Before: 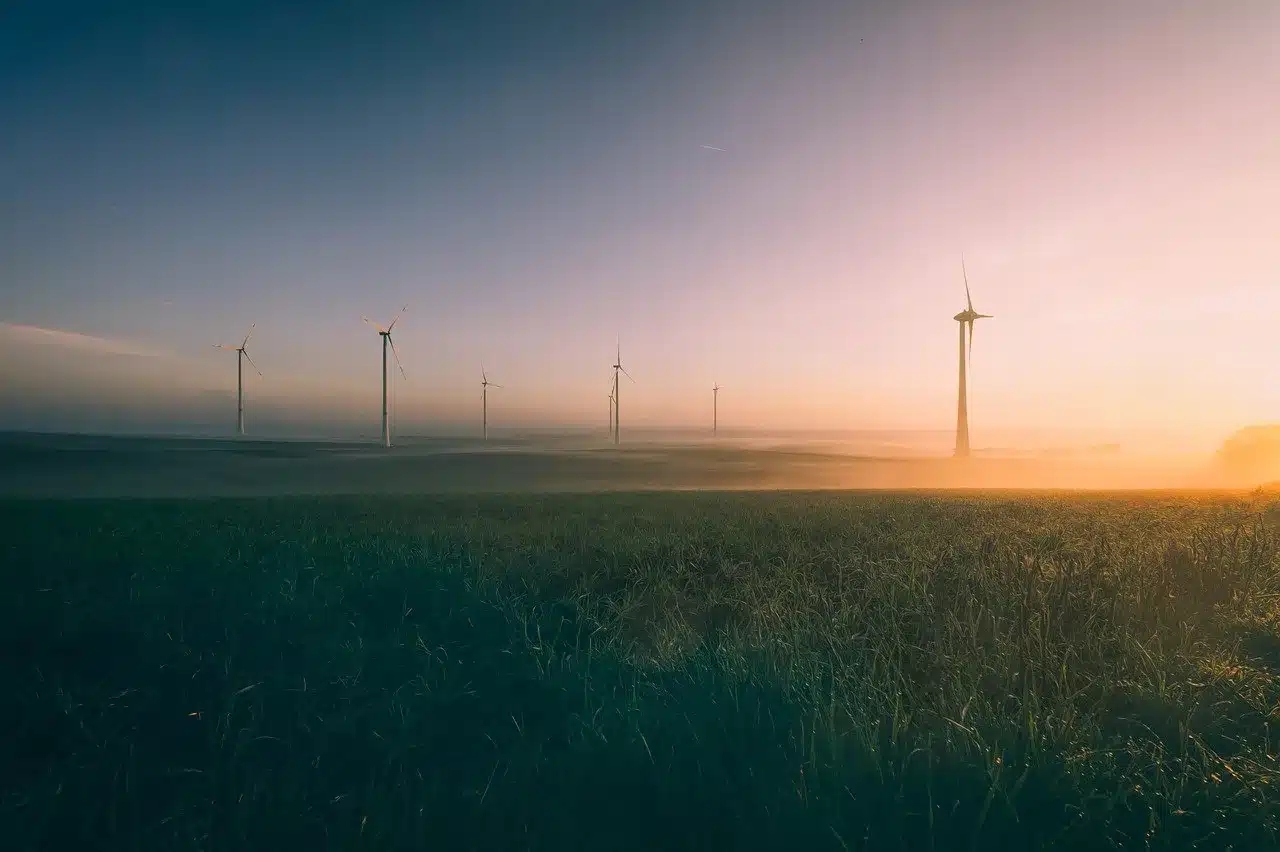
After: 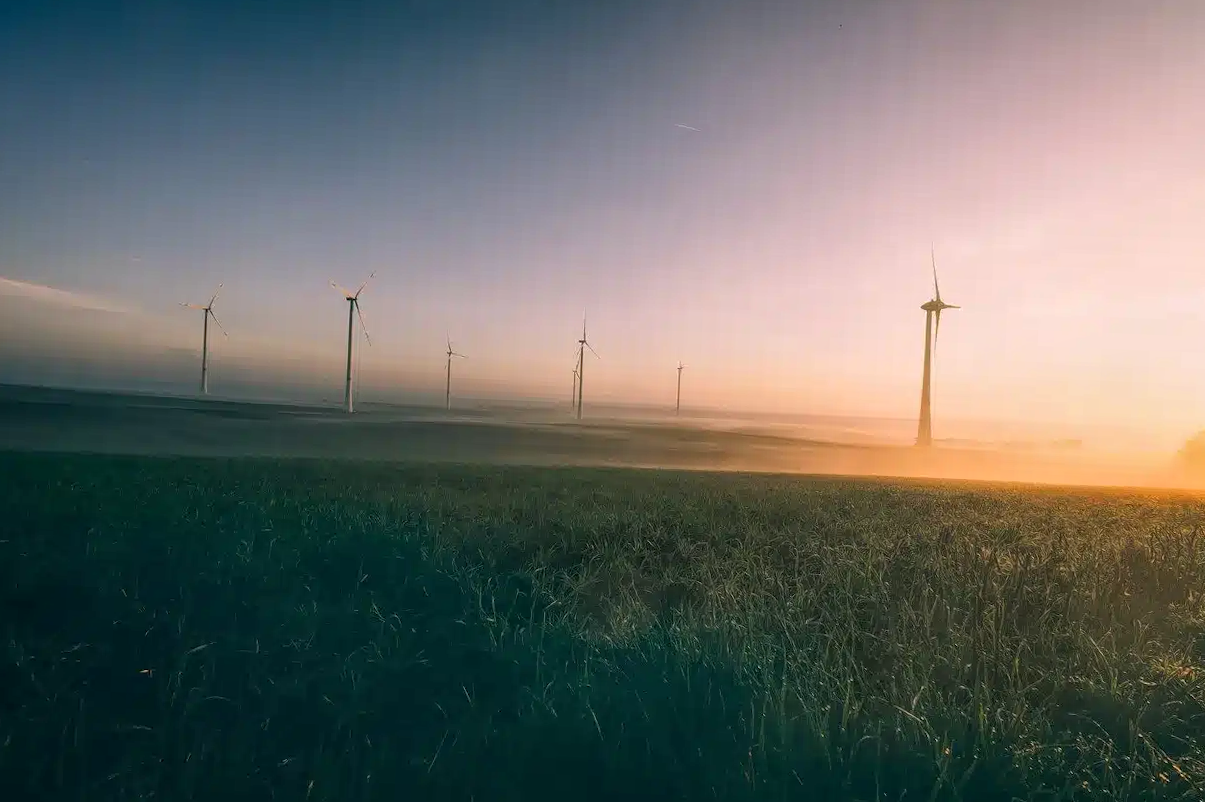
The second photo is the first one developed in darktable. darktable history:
crop and rotate: angle -2.38°
local contrast: detail 130%
